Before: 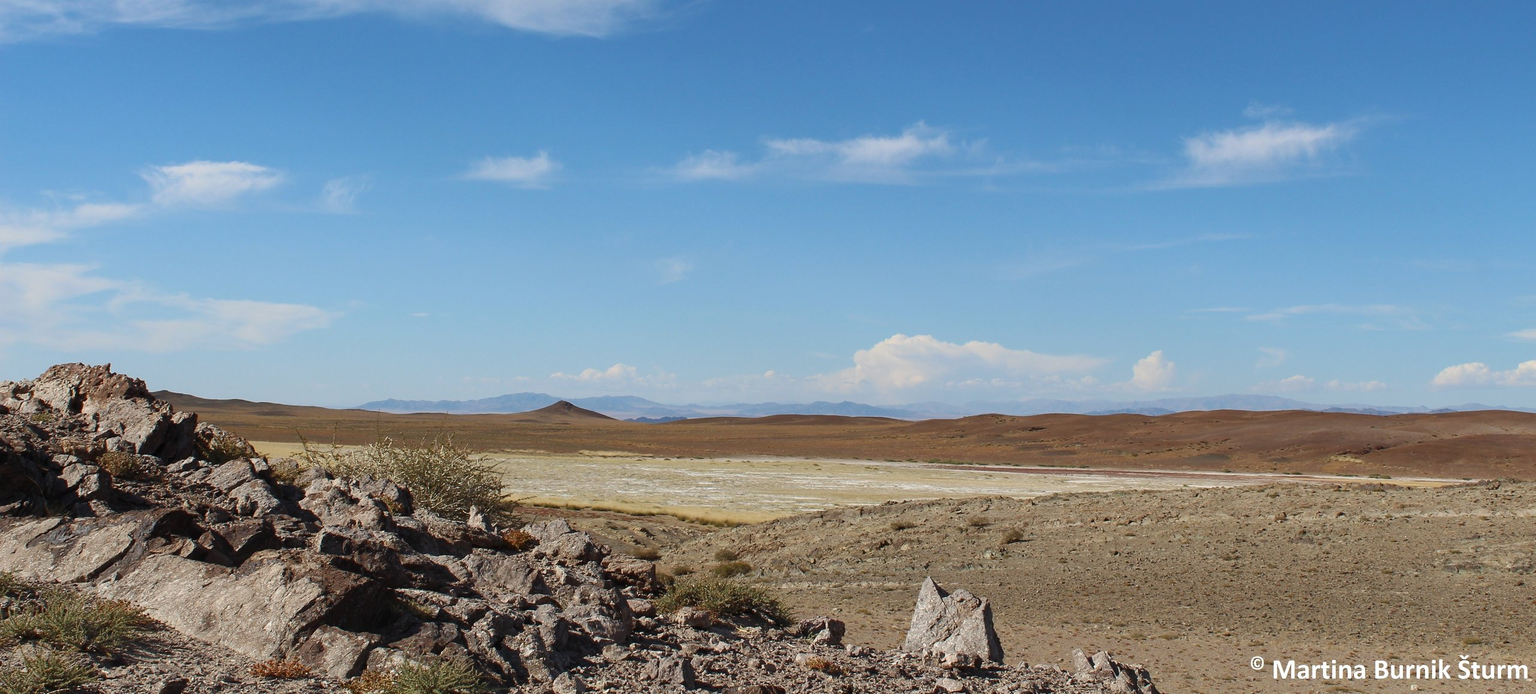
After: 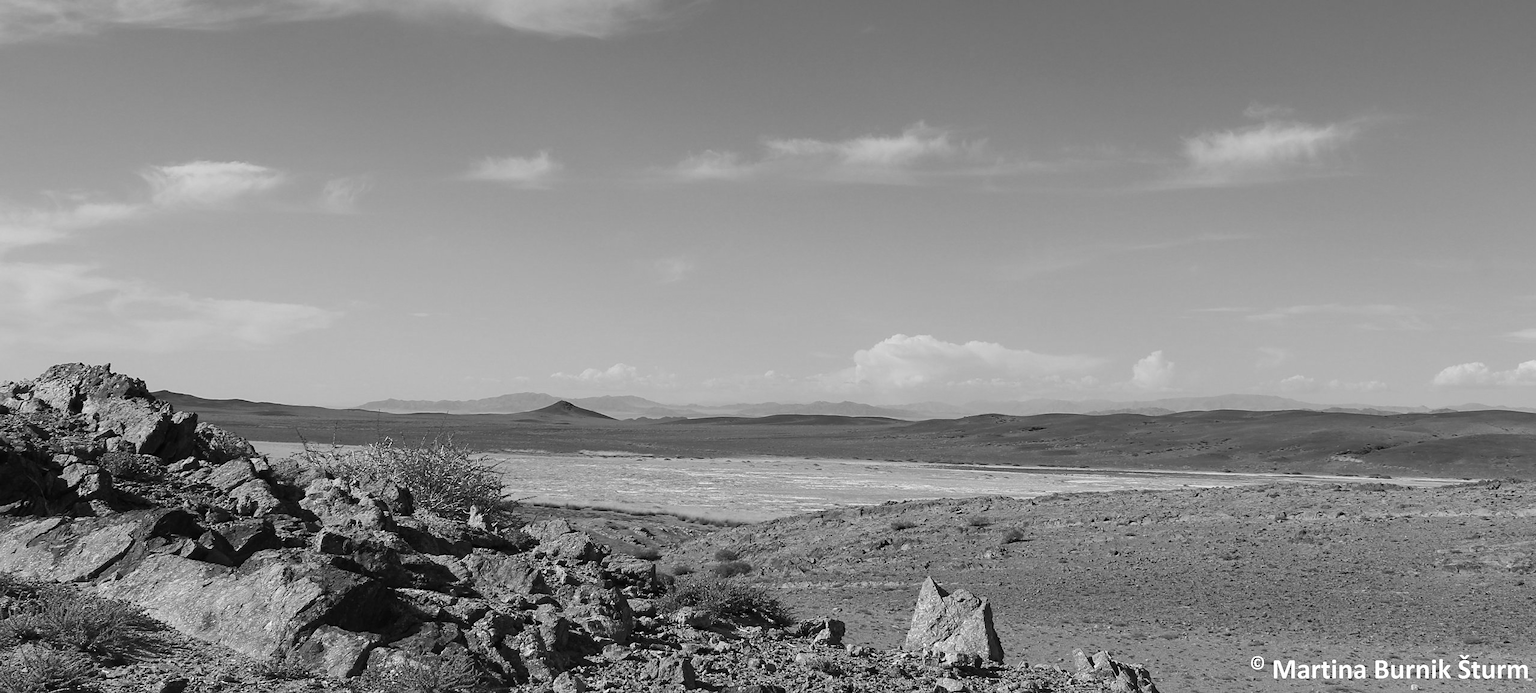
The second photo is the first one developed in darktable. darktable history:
monochrome: size 1
sharpen: amount 0.2
